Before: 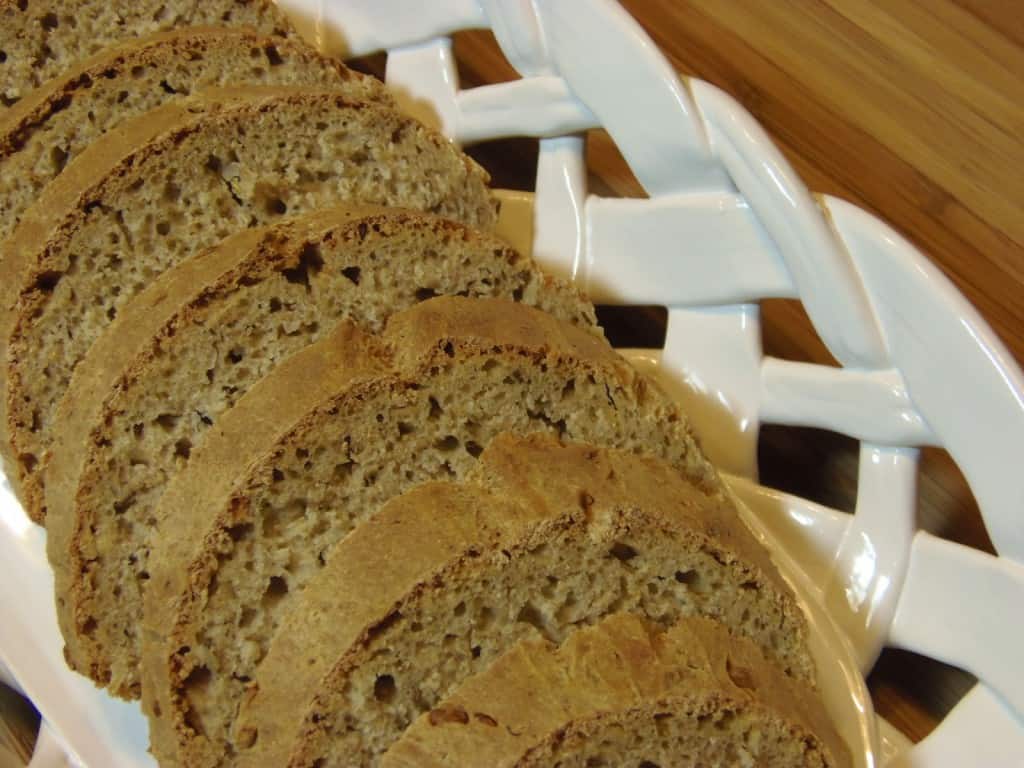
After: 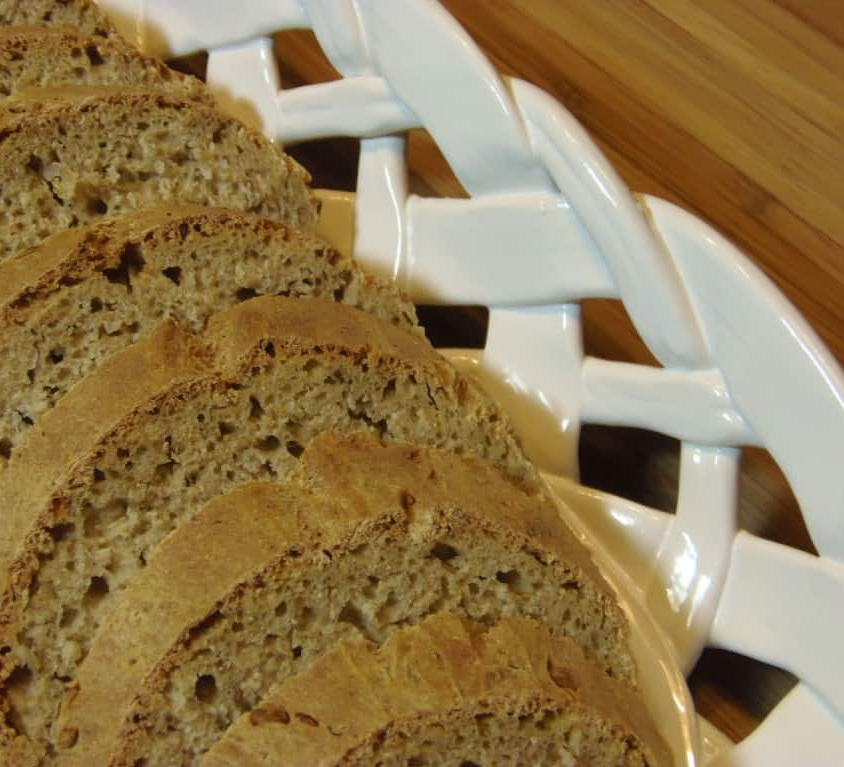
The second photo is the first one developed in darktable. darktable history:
crop: left 17.547%, bottom 0.035%
